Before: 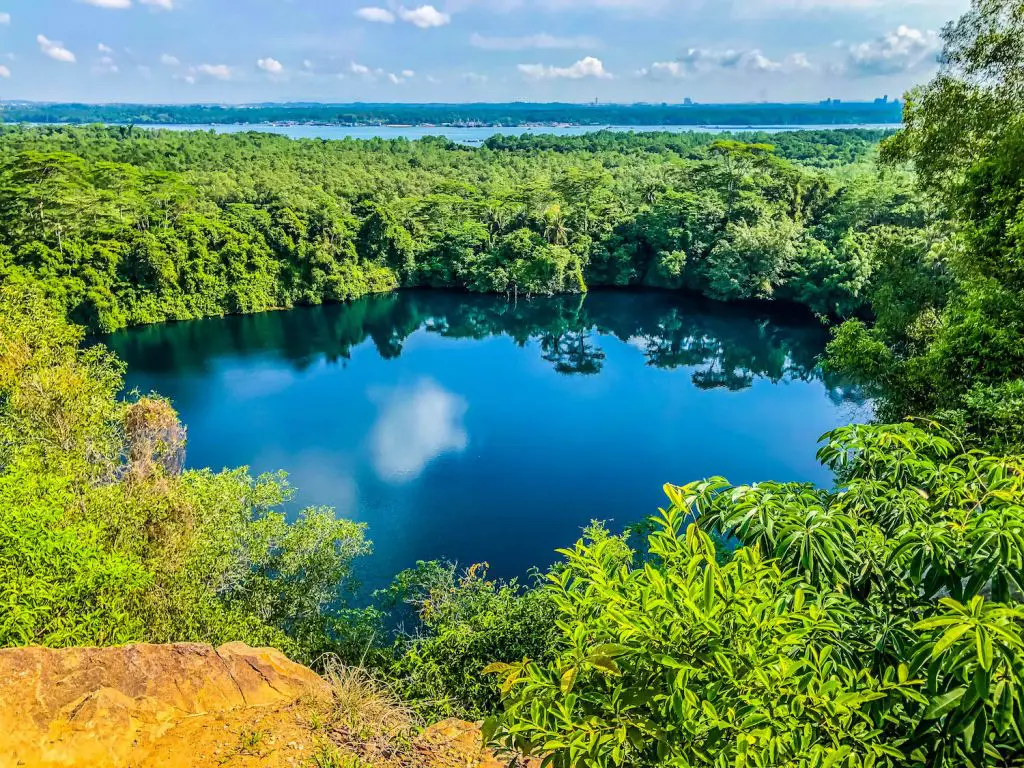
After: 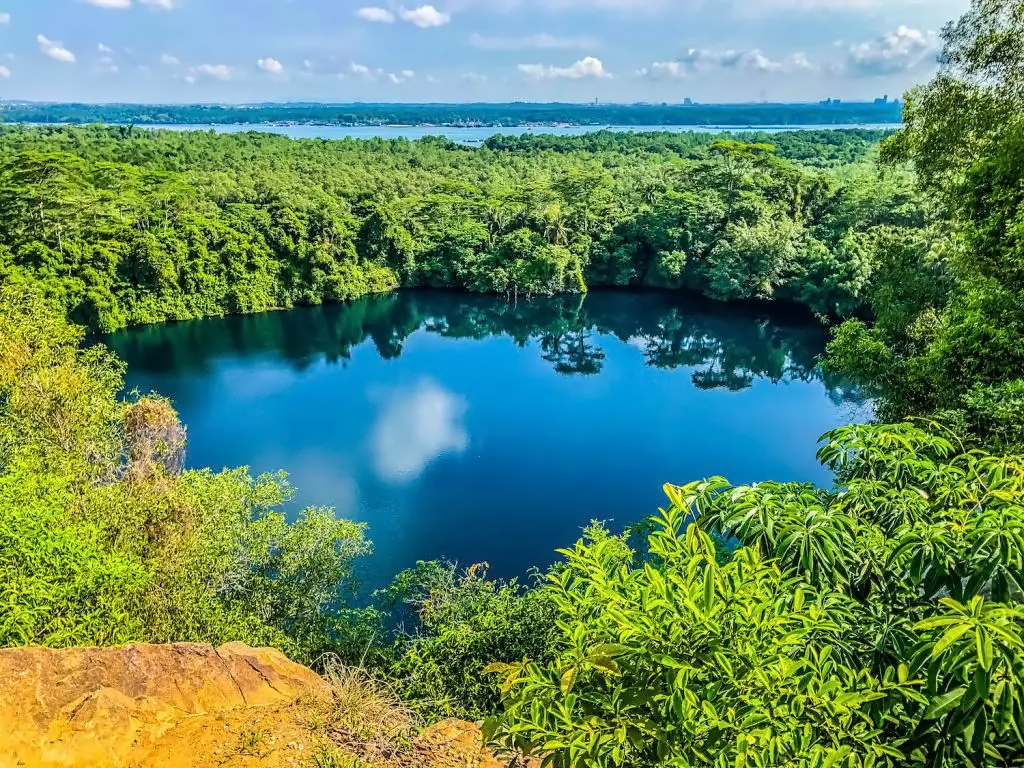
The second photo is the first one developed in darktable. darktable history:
contrast equalizer: y [[0.5 ×4, 0.524, 0.59], [0.5 ×6], [0.5 ×6], [0, 0, 0, 0.01, 0.045, 0.012], [0, 0, 0, 0.044, 0.195, 0.131]]
